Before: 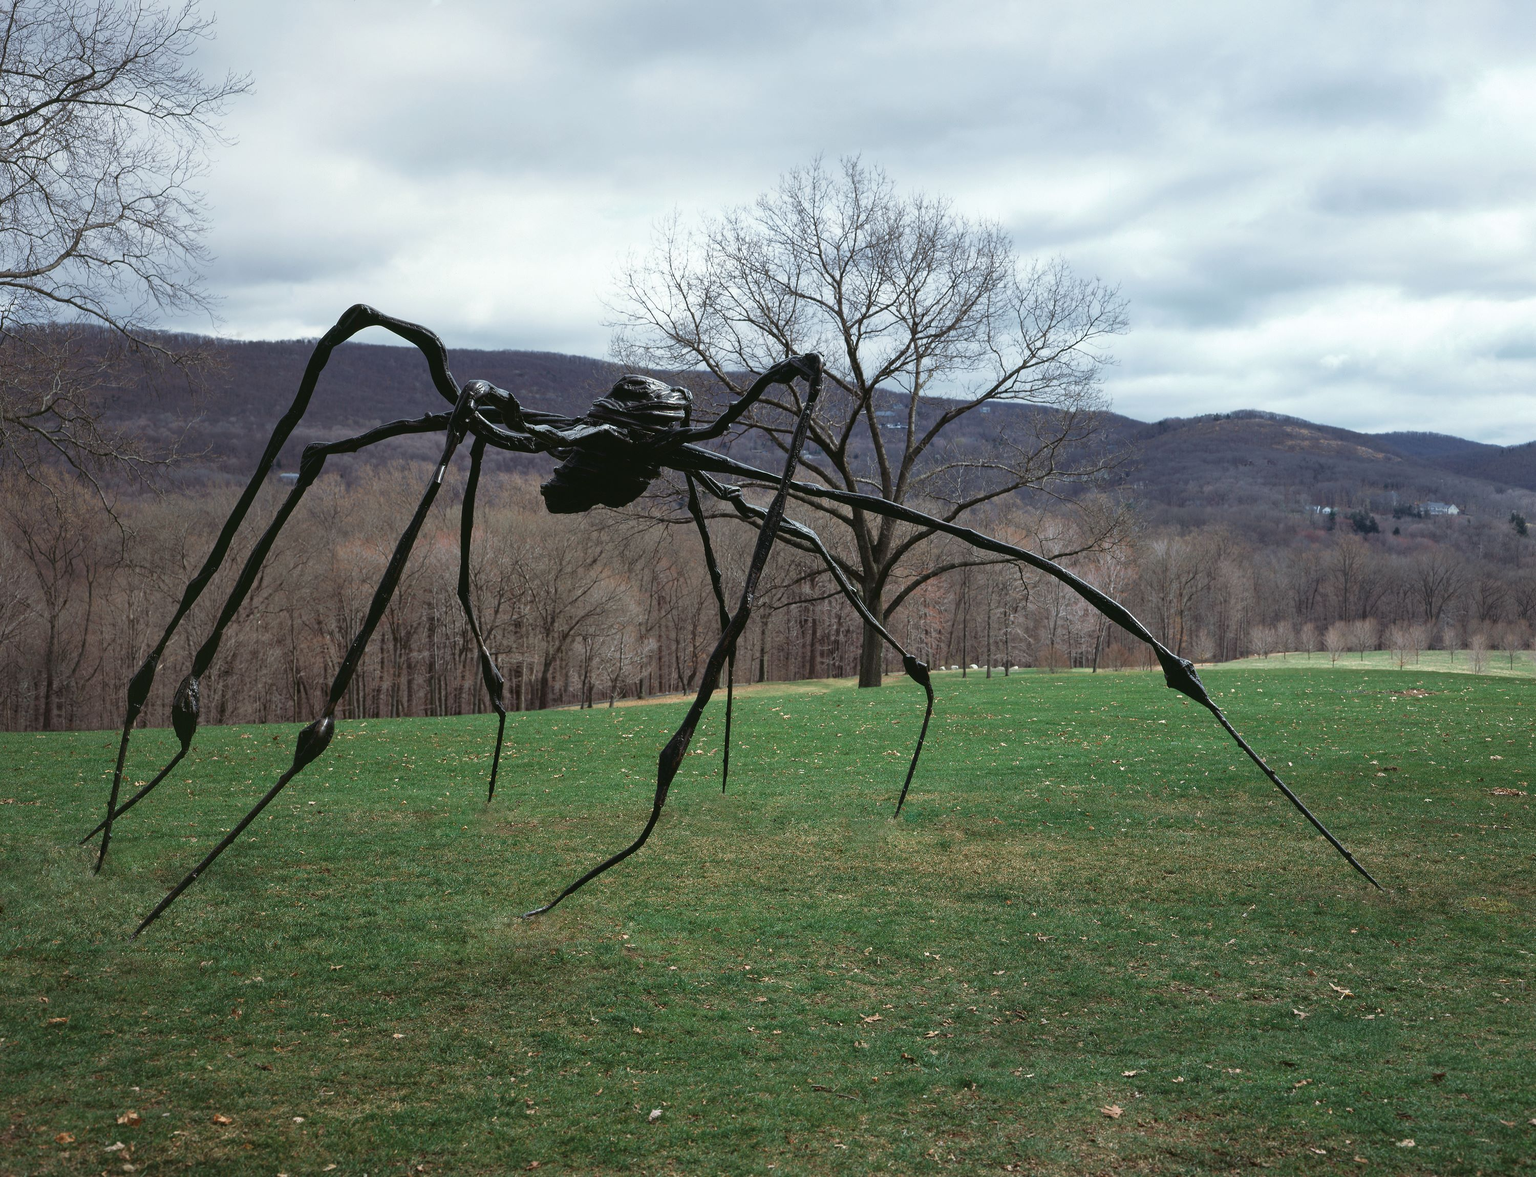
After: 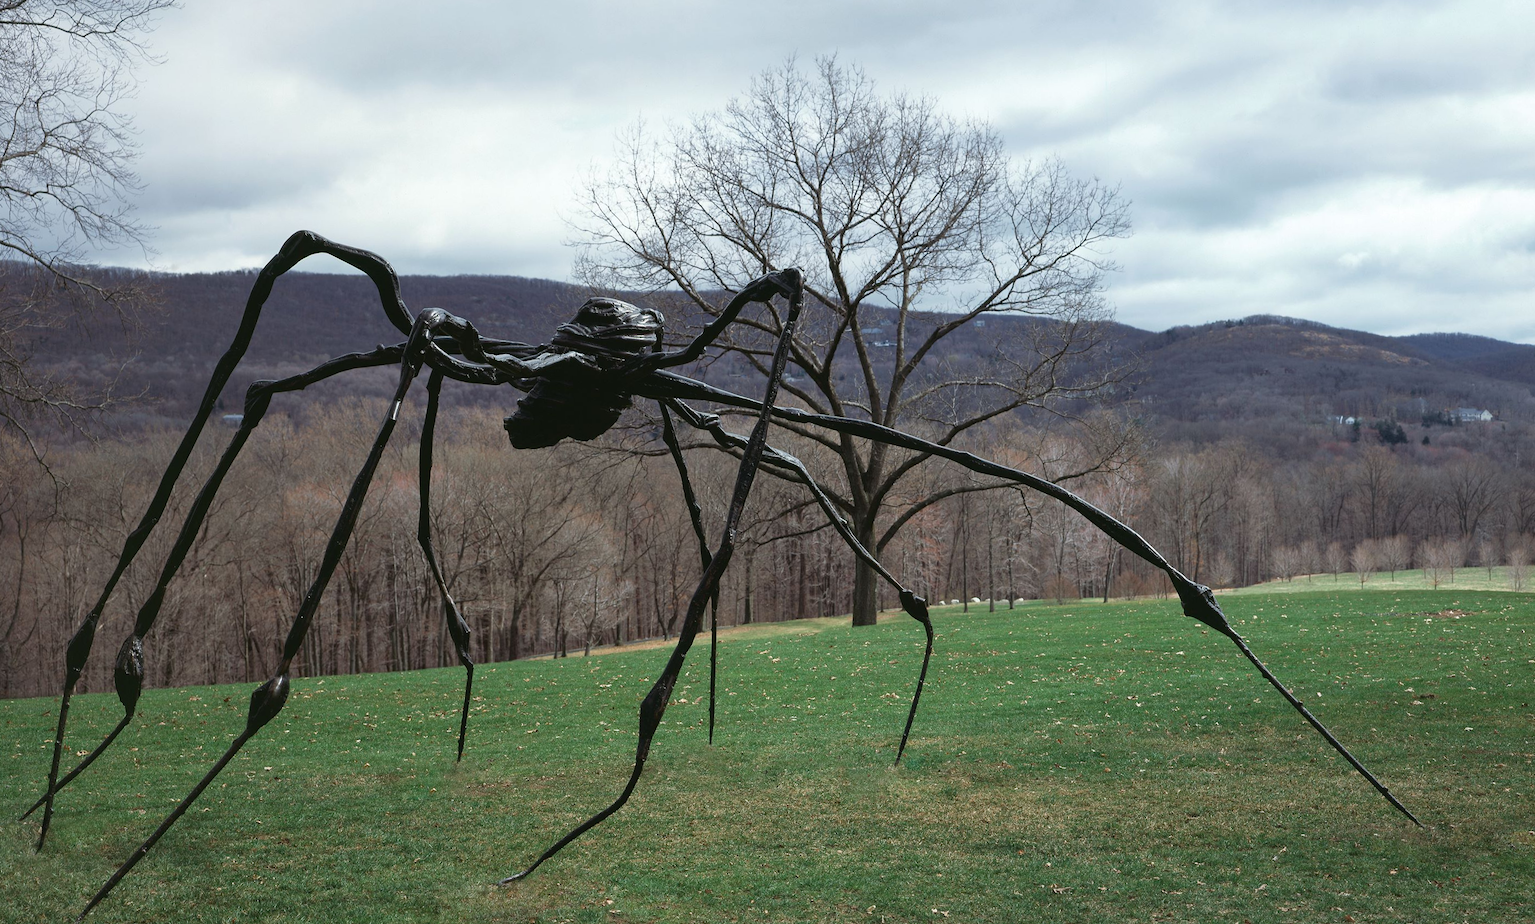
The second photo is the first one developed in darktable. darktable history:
rotate and perspective: rotation -1.75°, automatic cropping off
crop: left 5.596%, top 10.314%, right 3.534%, bottom 19.395%
